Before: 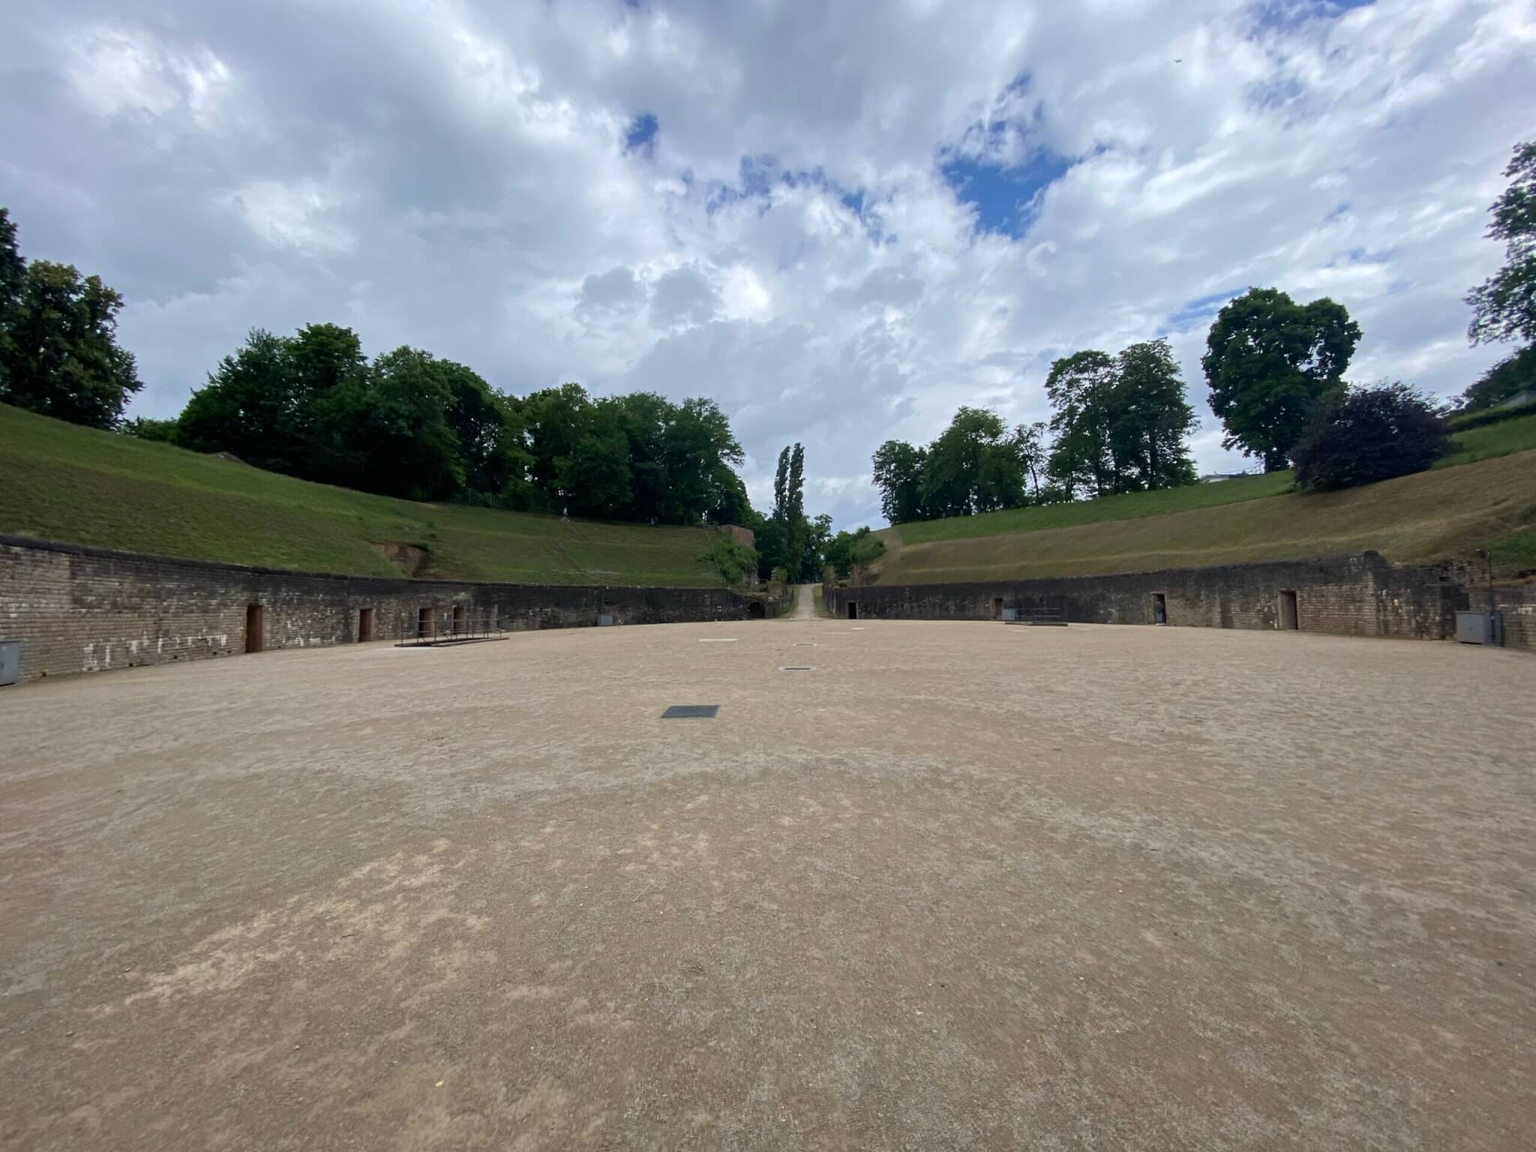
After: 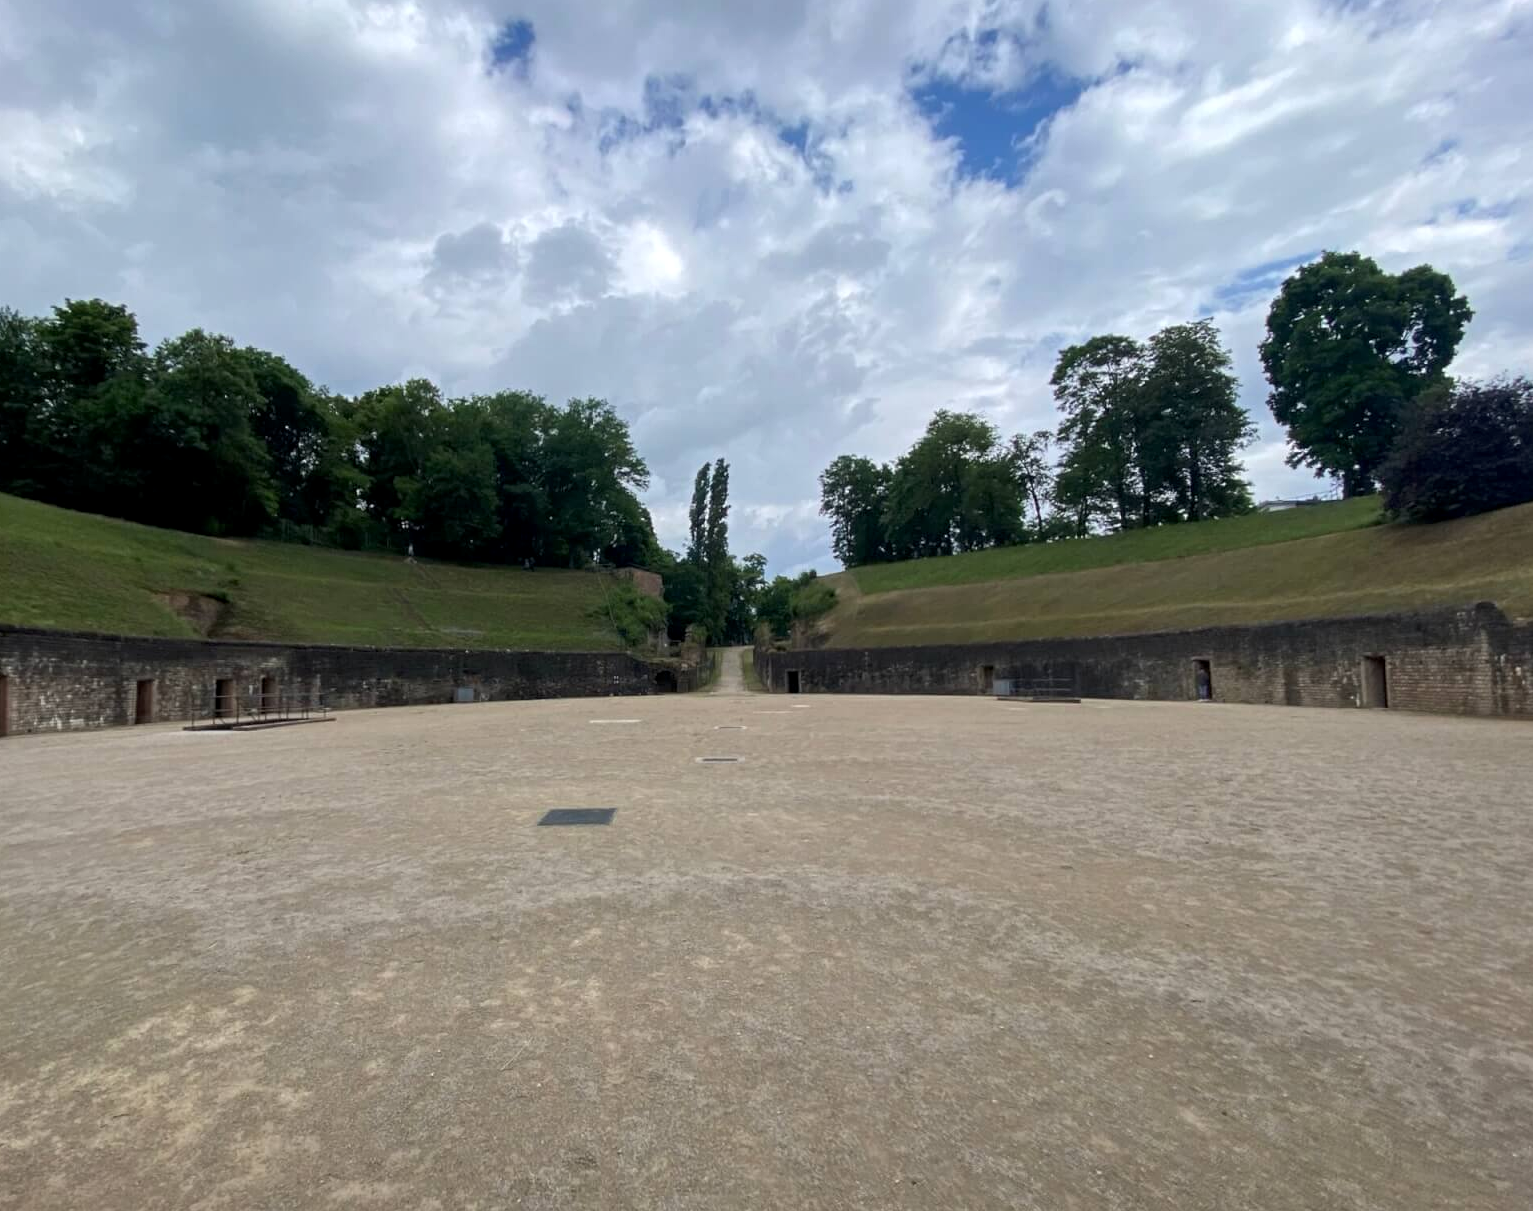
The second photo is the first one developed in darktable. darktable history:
local contrast: highlights 100%, shadows 100%, detail 120%, midtone range 0.2
crop: left 16.768%, top 8.653%, right 8.362%, bottom 12.485%
tone equalizer: on, module defaults
